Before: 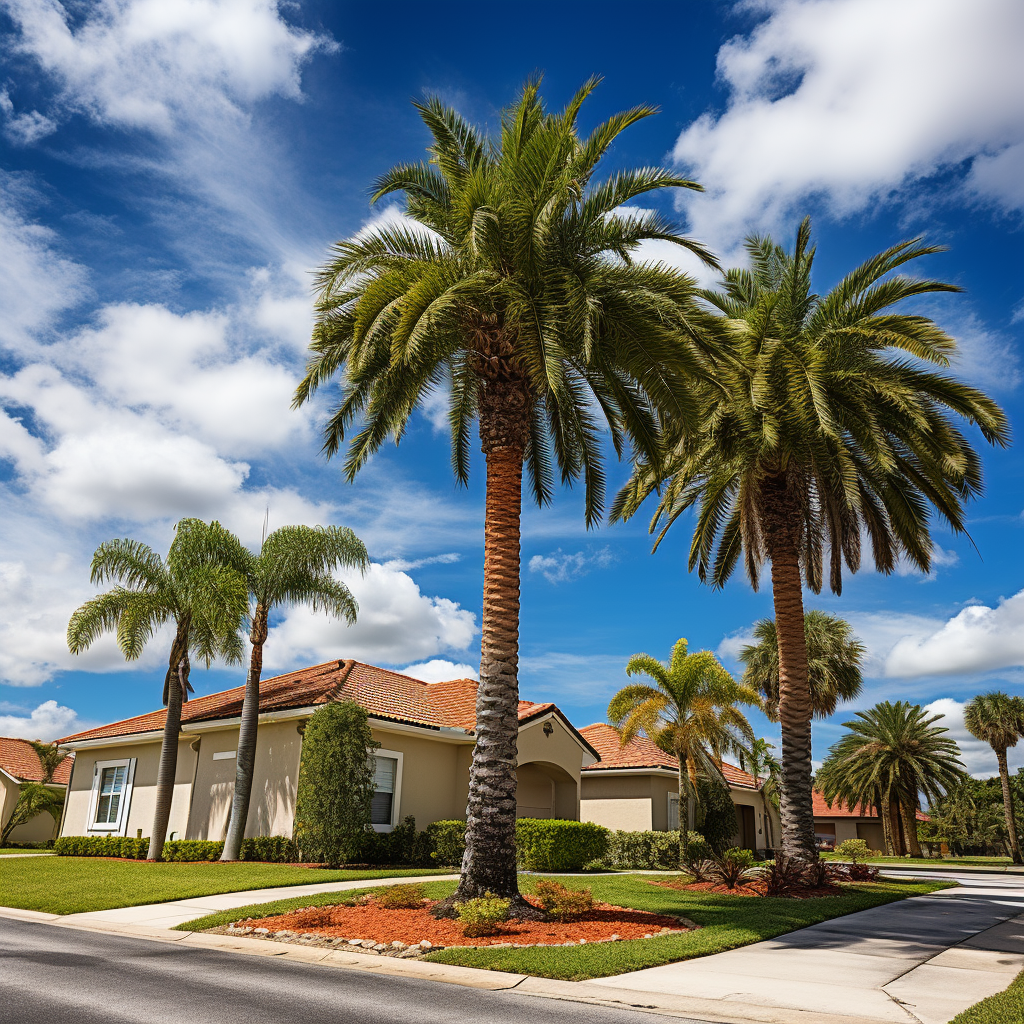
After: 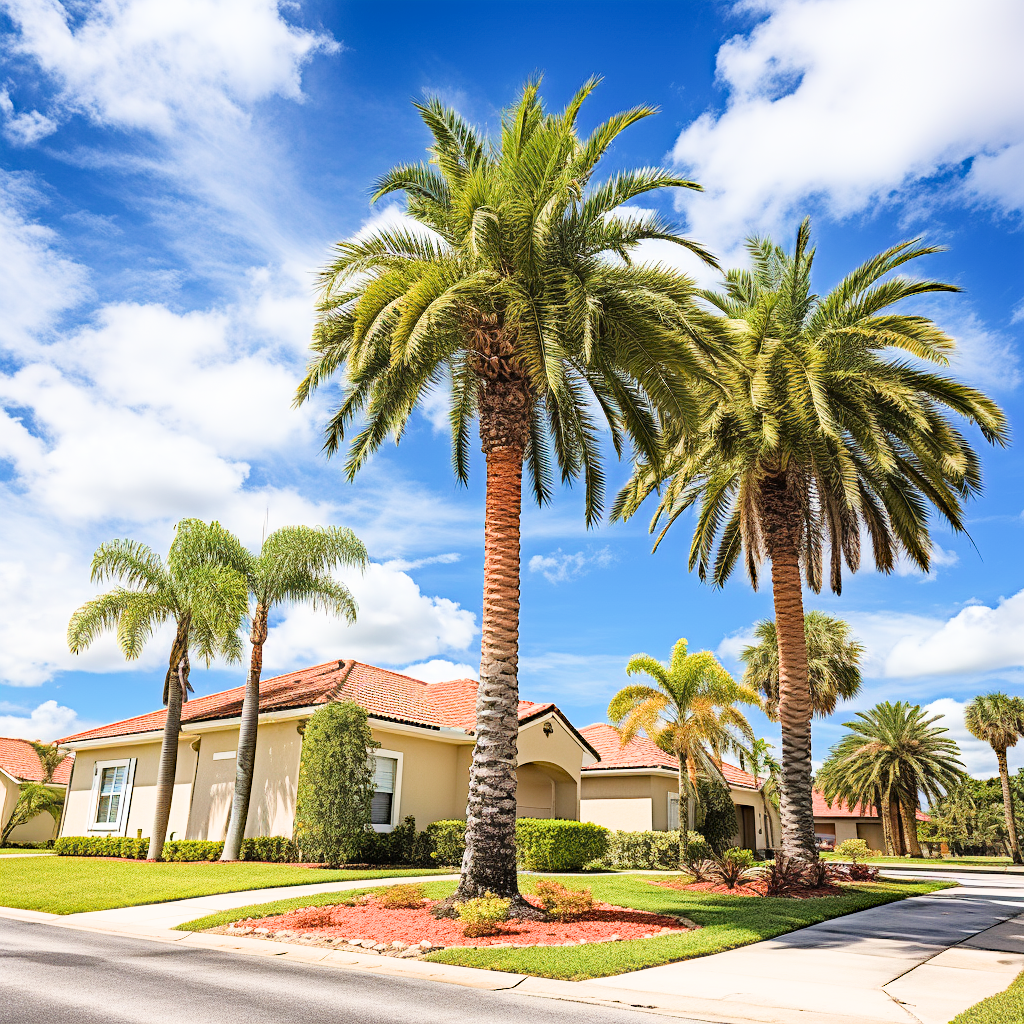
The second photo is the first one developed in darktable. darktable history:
filmic rgb: black relative exposure -7.65 EV, white relative exposure 4.56 EV, hardness 3.61
haze removal: adaptive false
exposure: black level correction 0, exposure 1.954 EV, compensate exposure bias true, compensate highlight preservation false
